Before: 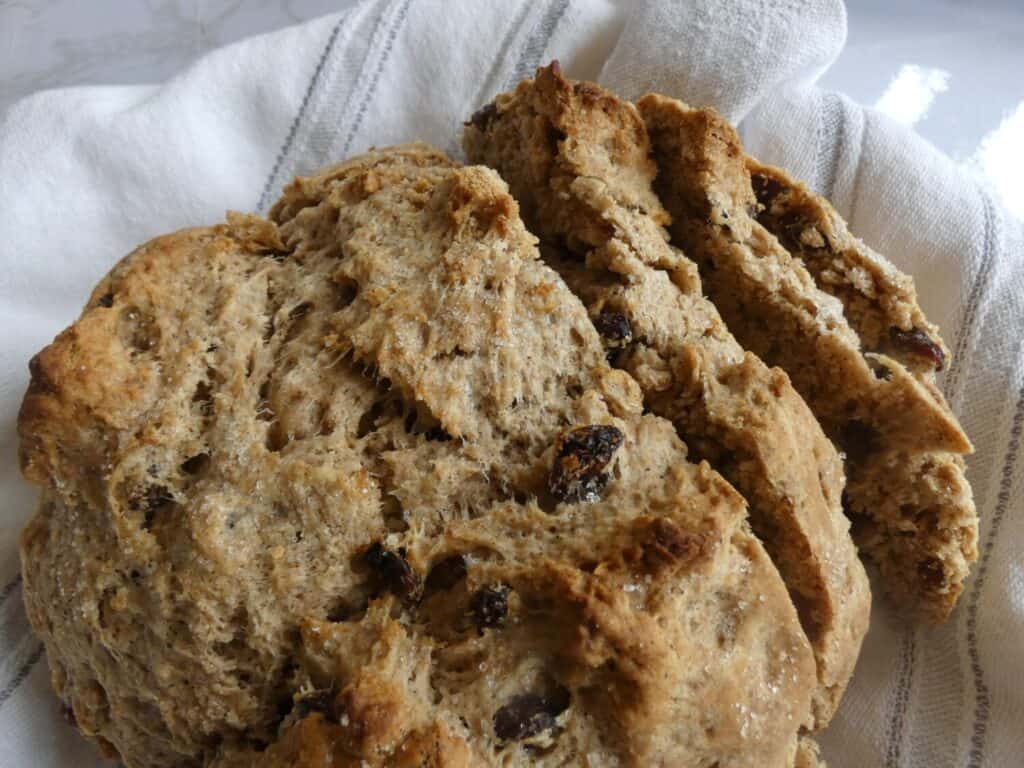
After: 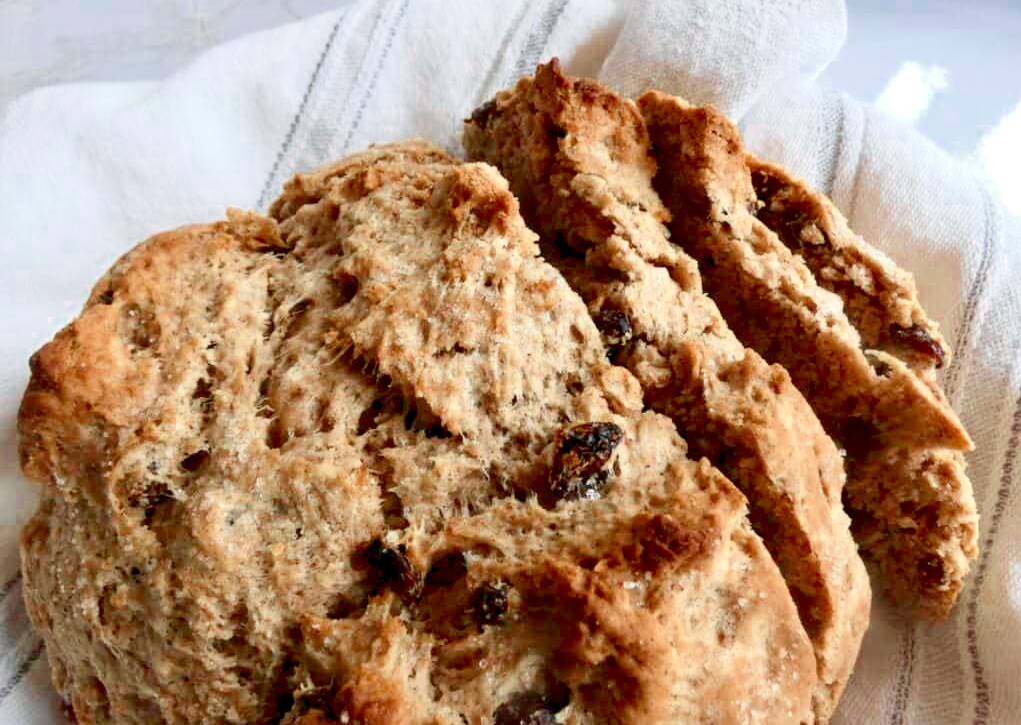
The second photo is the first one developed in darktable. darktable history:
levels: levels [0, 0.478, 1]
exposure: black level correction 0.005, exposure 0.417 EV, compensate highlight preservation false
crop: top 0.448%, right 0.264%, bottom 5.045%
color zones: curves: ch0 [(0, 0.5) (0.125, 0.4) (0.25, 0.5) (0.375, 0.4) (0.5, 0.4) (0.625, 0.35) (0.75, 0.35) (0.875, 0.5)]; ch1 [(0, 0.35) (0.125, 0.45) (0.25, 0.35) (0.375, 0.35) (0.5, 0.35) (0.625, 0.35) (0.75, 0.45) (0.875, 0.35)]; ch2 [(0, 0.6) (0.125, 0.5) (0.25, 0.5) (0.375, 0.6) (0.5, 0.6) (0.625, 0.5) (0.75, 0.5) (0.875, 0.5)]
tone curve: curves: ch0 [(0, 0) (0.051, 0.03) (0.096, 0.071) (0.241, 0.247) (0.455, 0.525) (0.594, 0.697) (0.741, 0.845) (0.871, 0.933) (1, 0.984)]; ch1 [(0, 0) (0.1, 0.038) (0.318, 0.243) (0.399, 0.351) (0.478, 0.469) (0.499, 0.499) (0.534, 0.549) (0.565, 0.594) (0.601, 0.634) (0.666, 0.7) (1, 1)]; ch2 [(0, 0) (0.453, 0.45) (0.479, 0.483) (0.504, 0.499) (0.52, 0.519) (0.541, 0.559) (0.592, 0.612) (0.824, 0.815) (1, 1)], color space Lab, independent channels, preserve colors none
